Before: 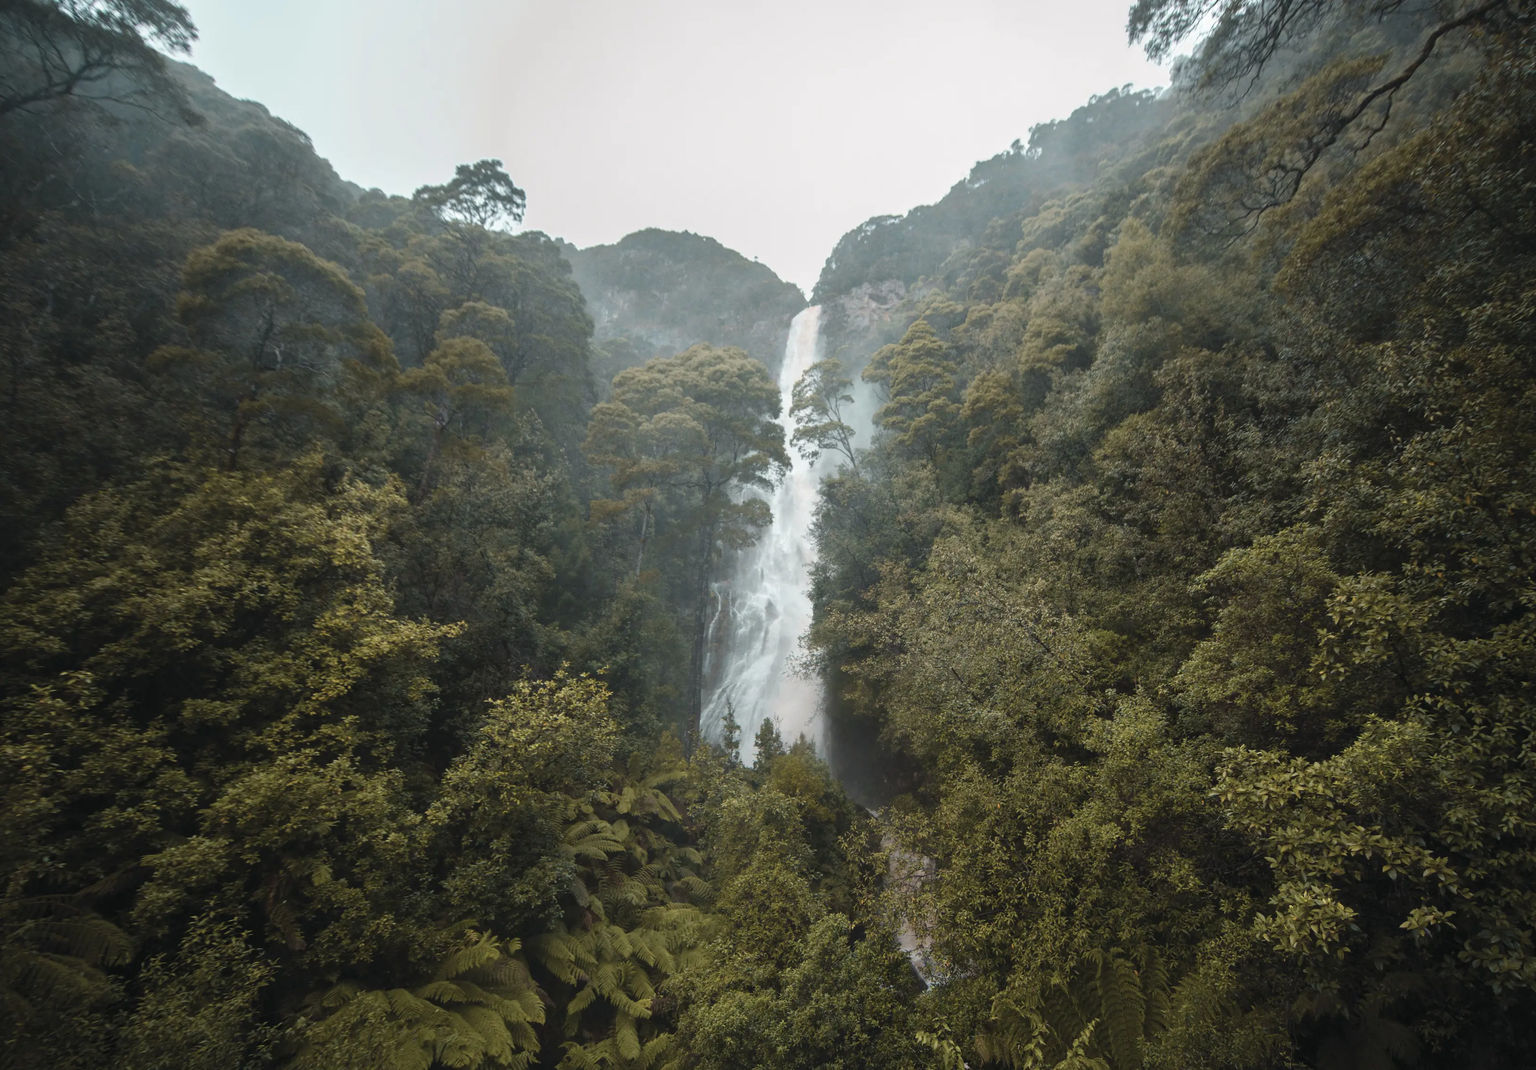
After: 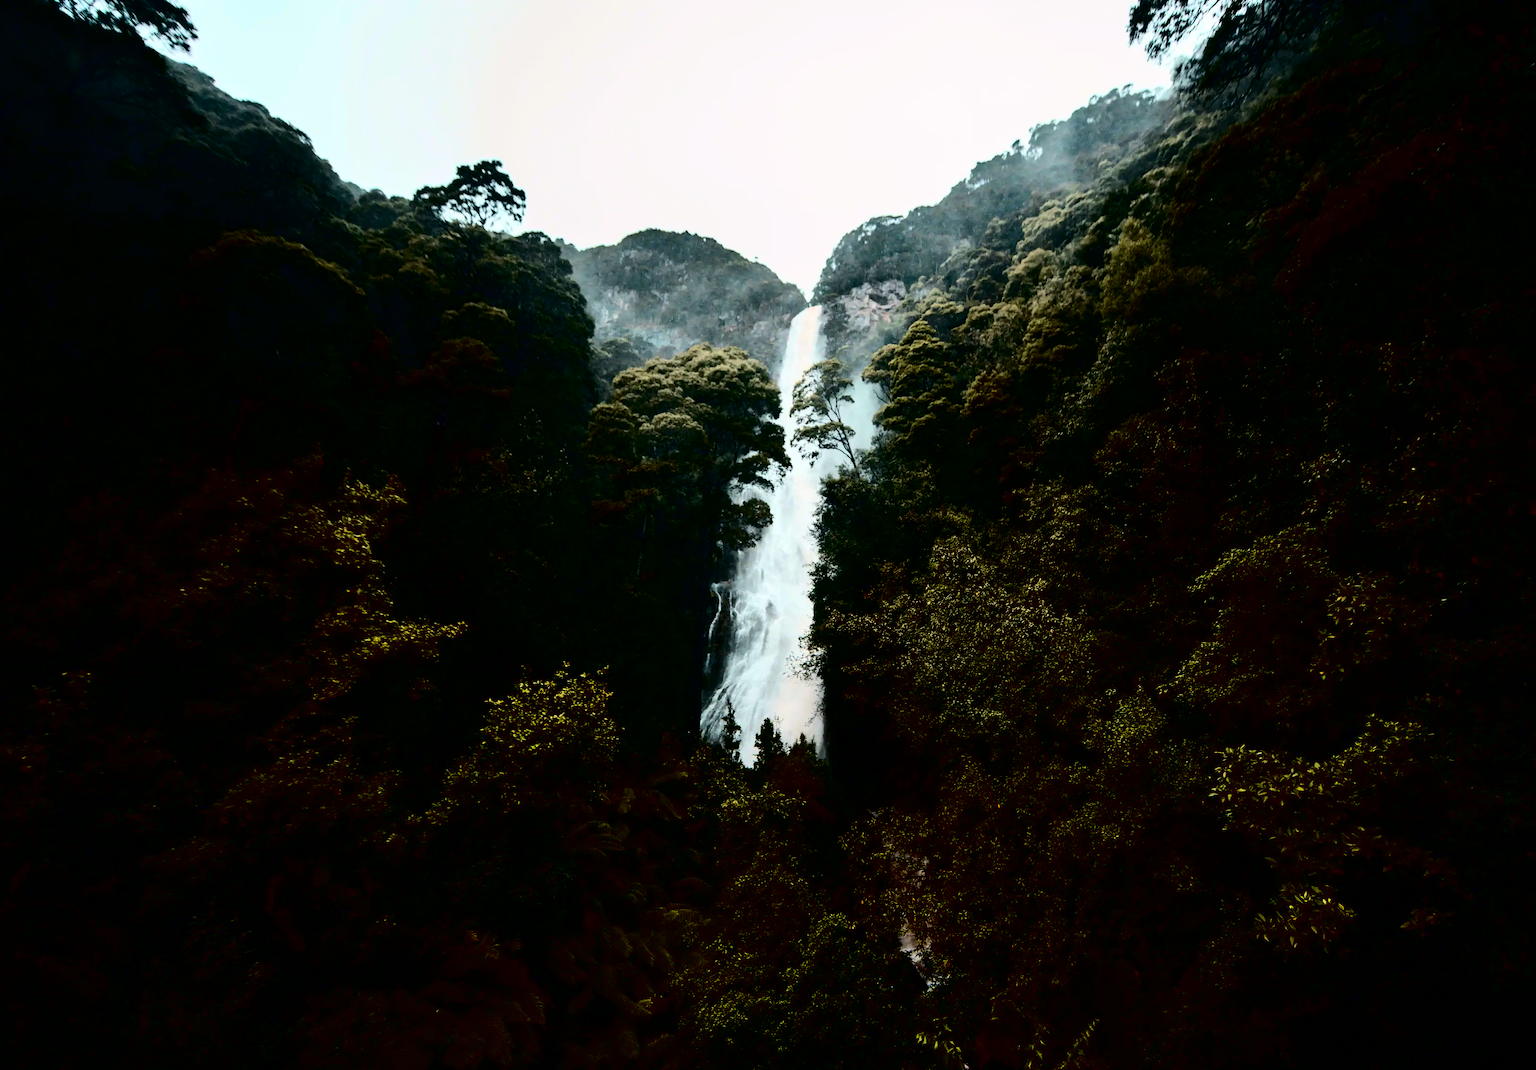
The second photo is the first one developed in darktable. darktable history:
contrast brightness saturation: contrast 0.779, brightness -0.993, saturation 0.998
